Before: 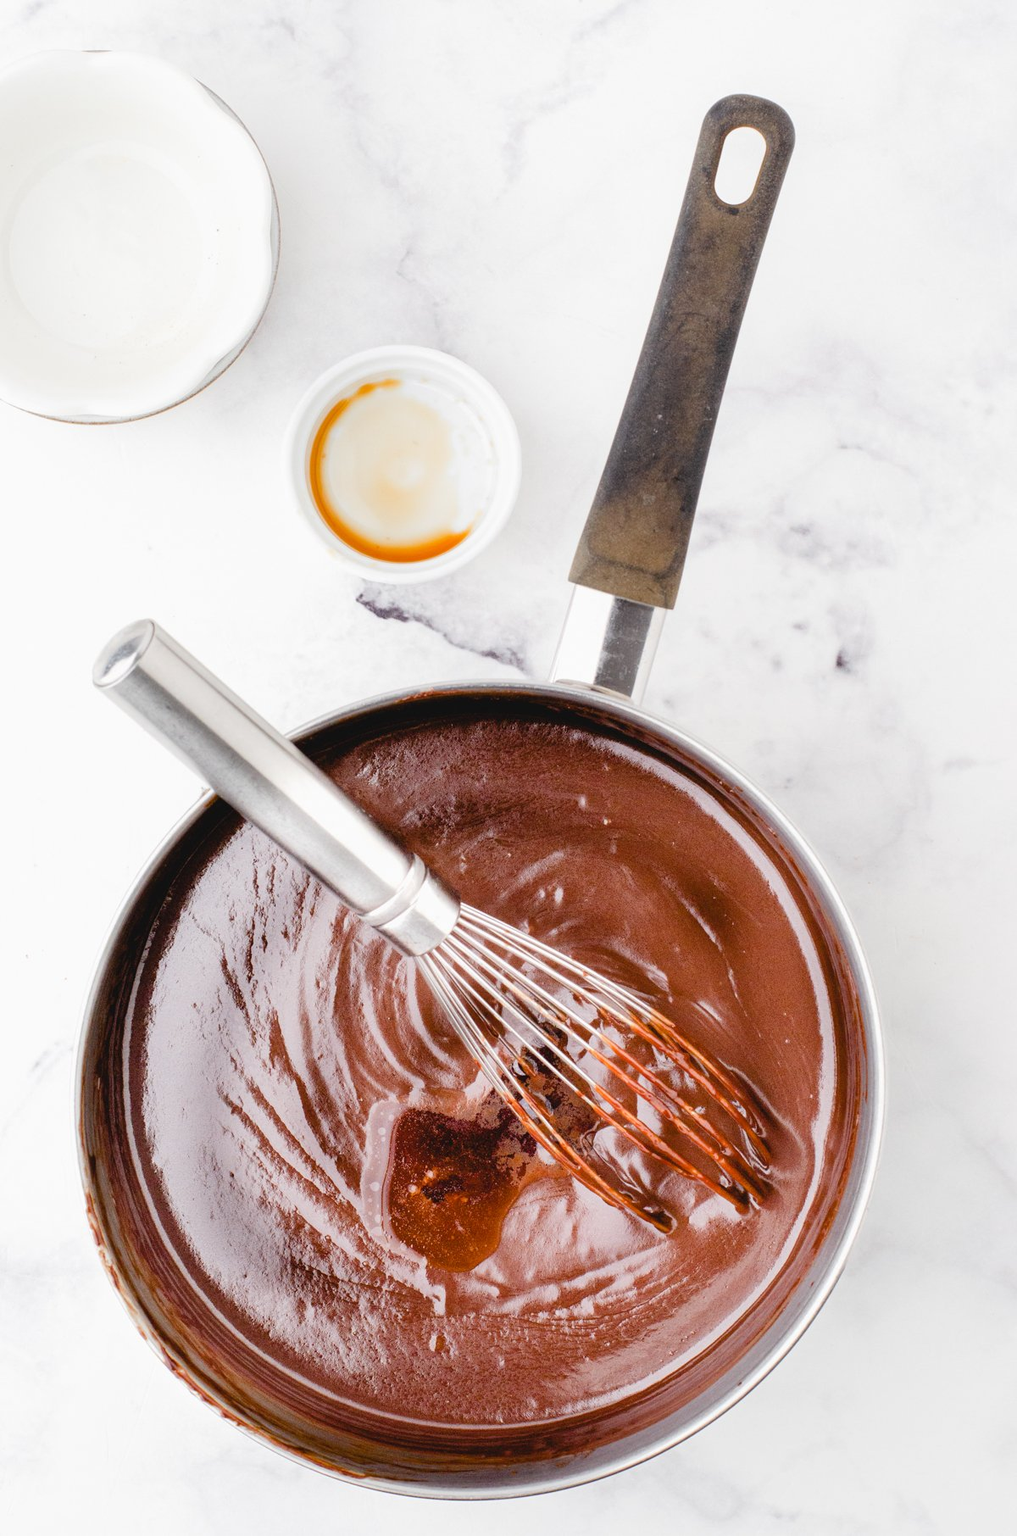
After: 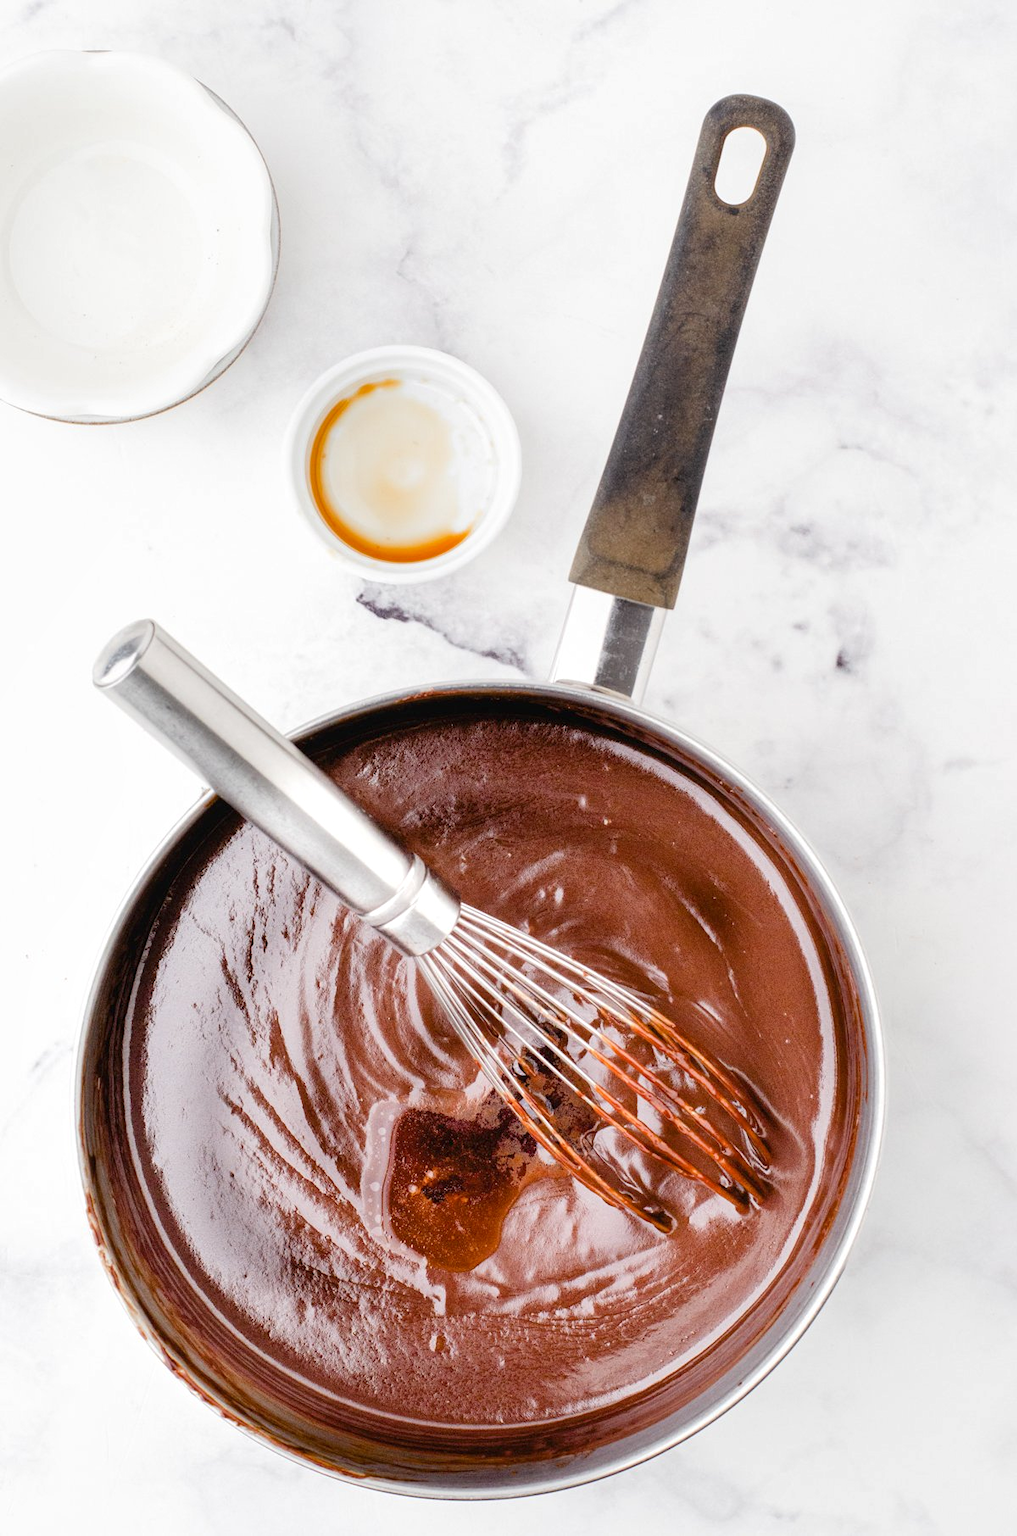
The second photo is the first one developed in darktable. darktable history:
local contrast: highlights 106%, shadows 103%, detail 119%, midtone range 0.2
